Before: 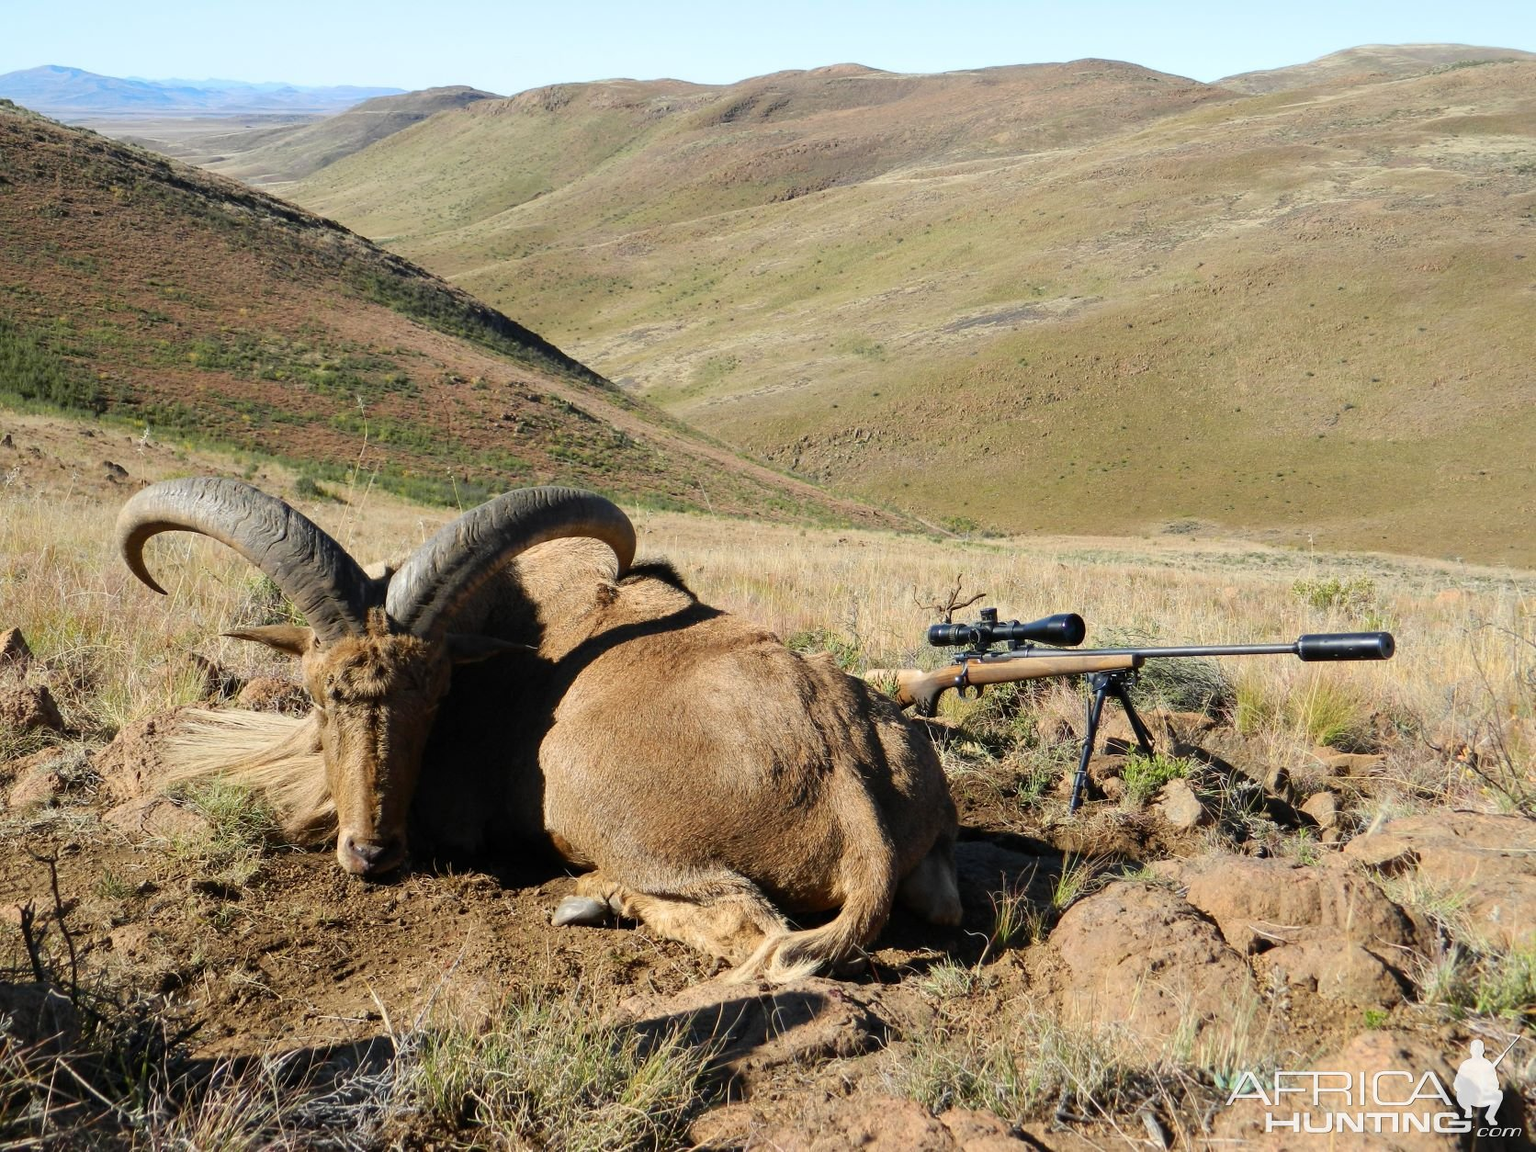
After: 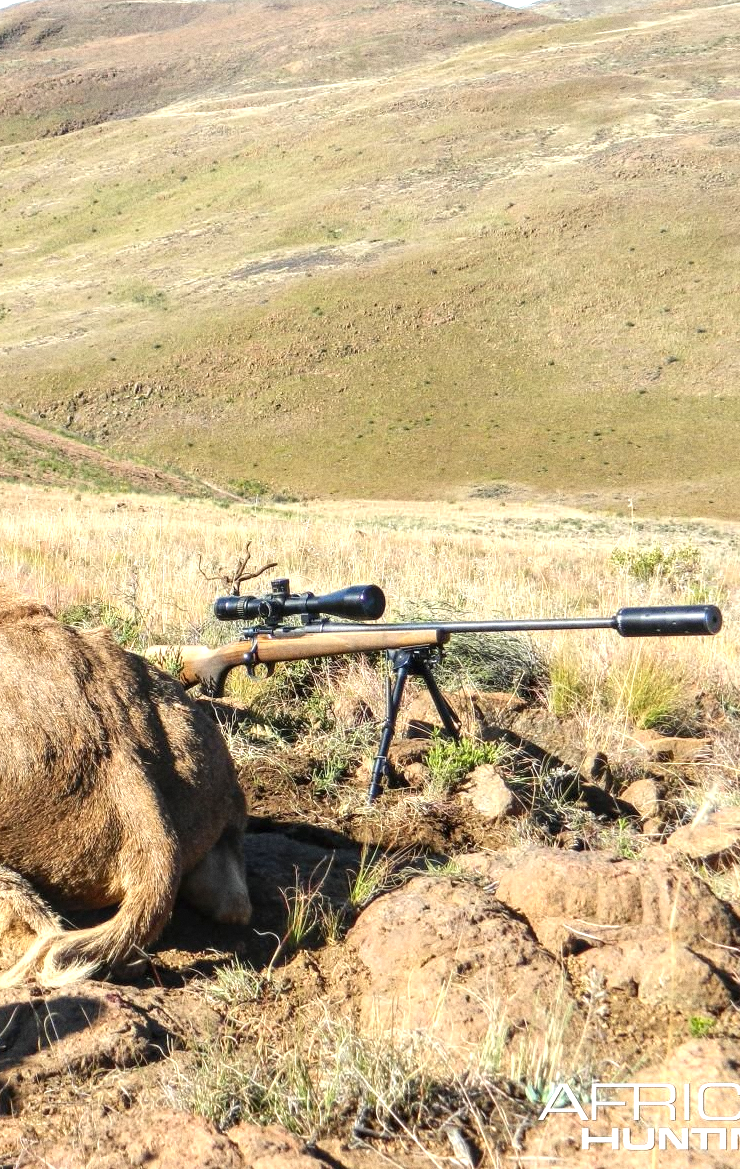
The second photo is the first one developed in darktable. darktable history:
exposure: black level correction 0, exposure 0.7 EV, compensate exposure bias true, compensate highlight preservation false
local contrast: on, module defaults
crop: left 47.628%, top 6.643%, right 7.874%
grain: coarseness 0.09 ISO
